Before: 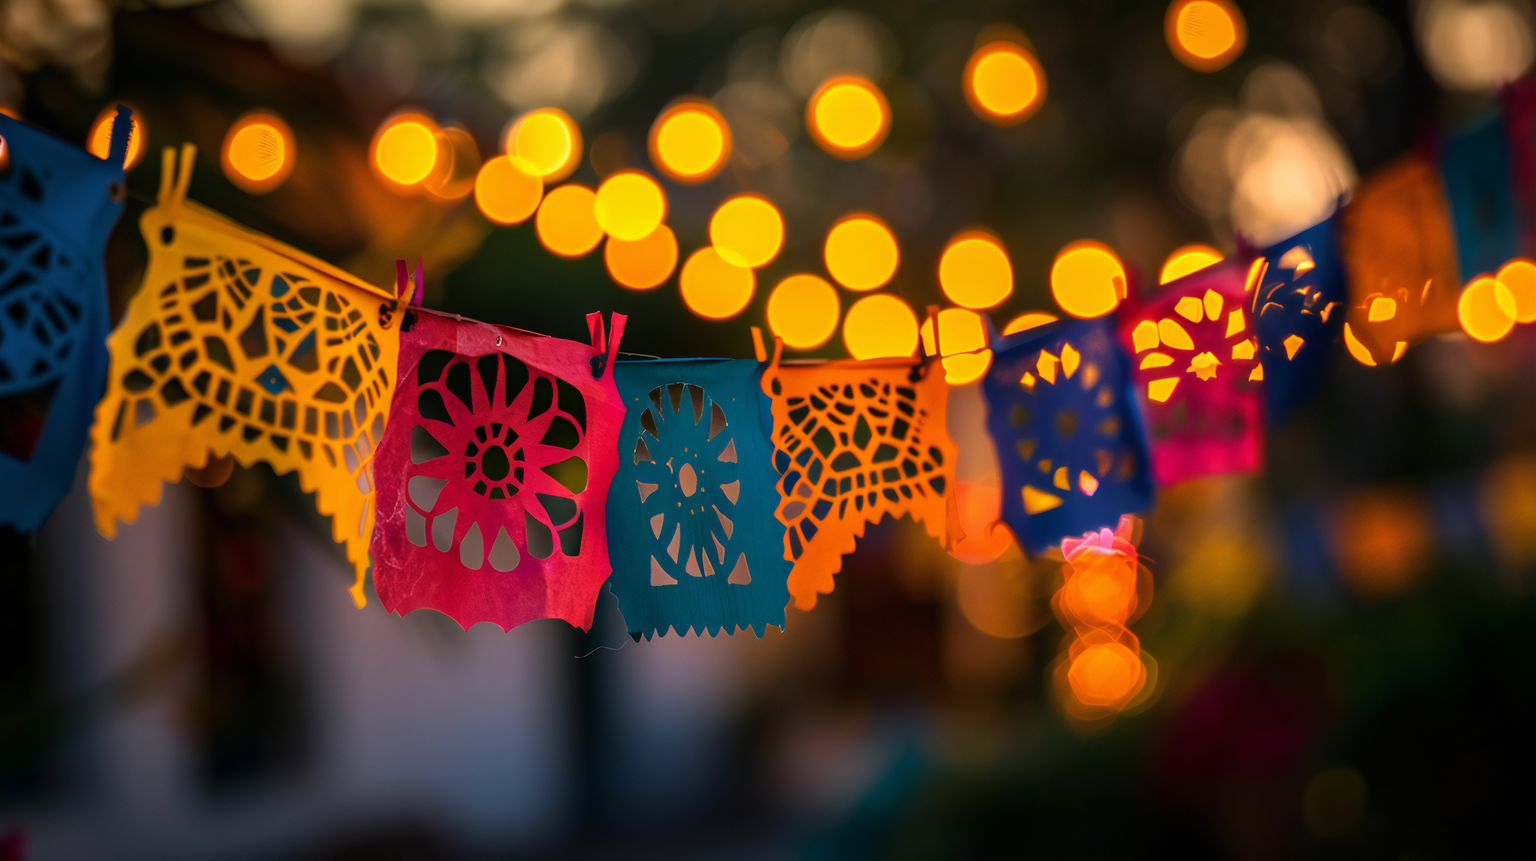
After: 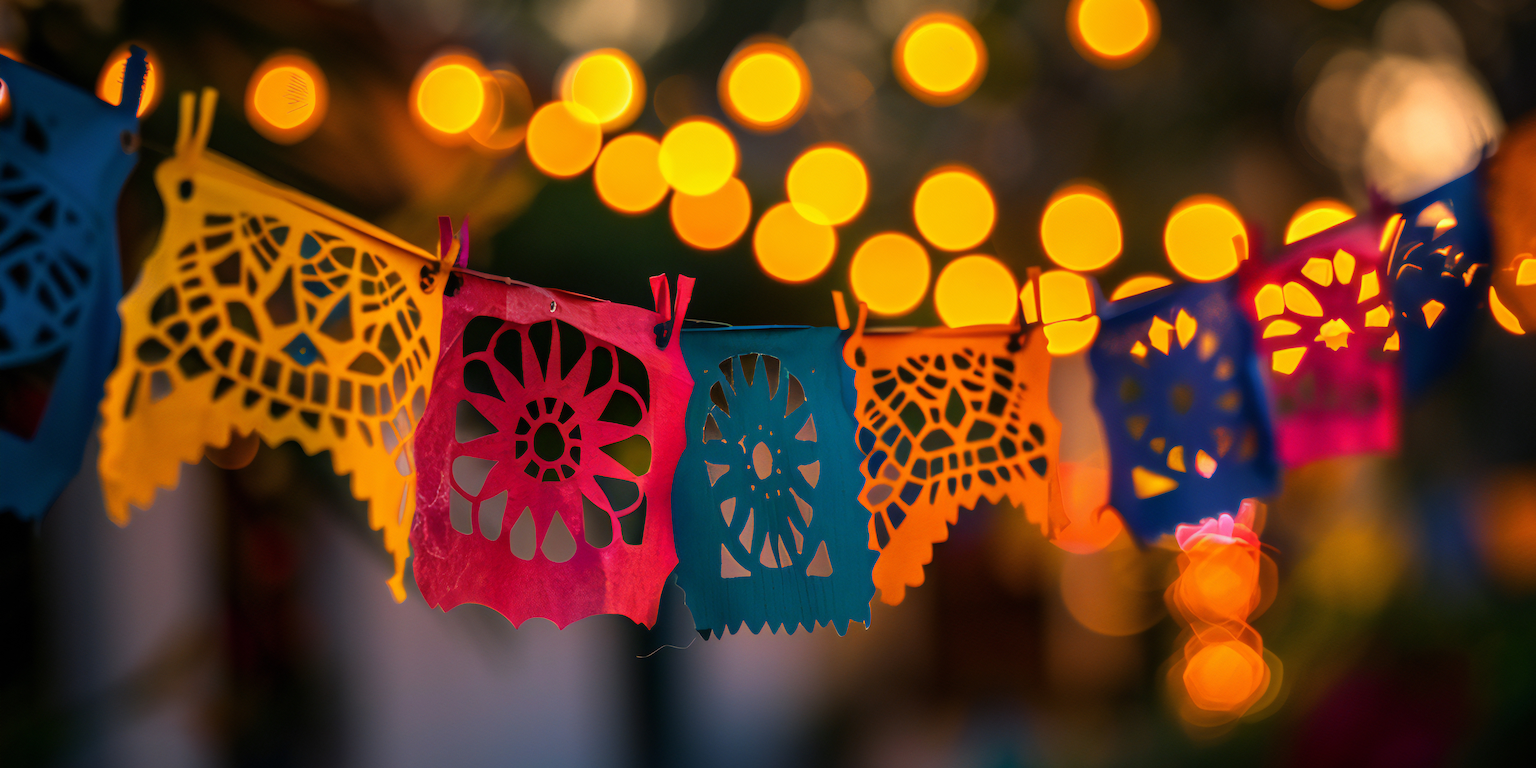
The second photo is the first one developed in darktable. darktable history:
crop: top 7.49%, right 9.717%, bottom 11.943%
rotate and perspective: automatic cropping off
